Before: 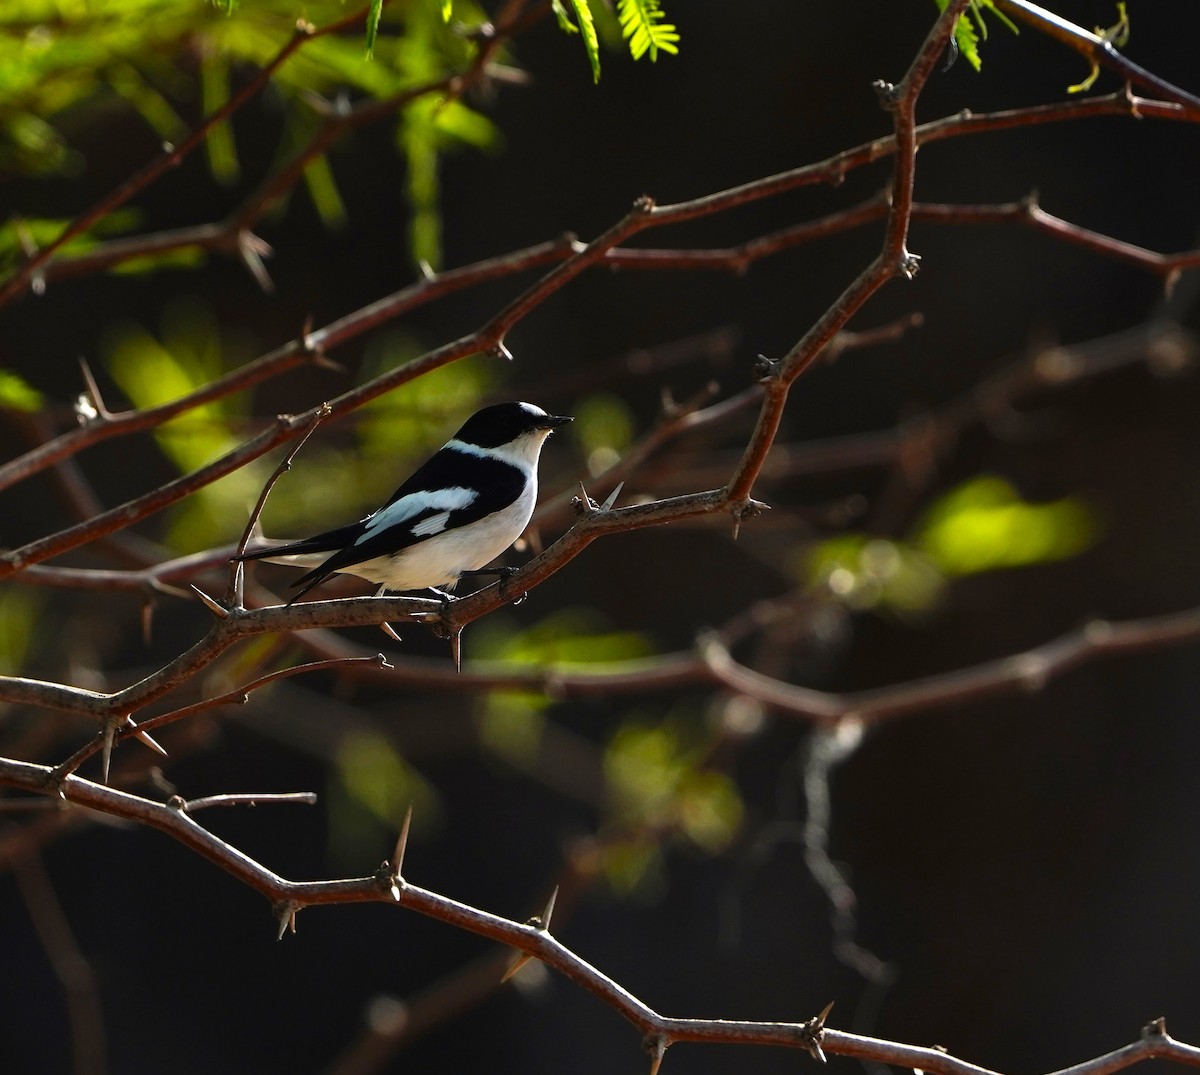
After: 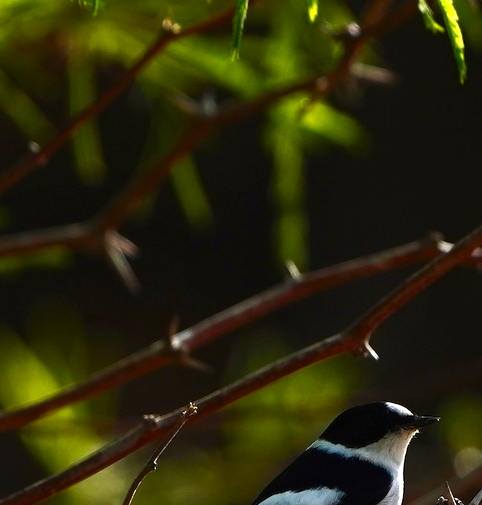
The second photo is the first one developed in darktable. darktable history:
exposure: exposure 0.202 EV, compensate highlight preservation false
crop and rotate: left 11.22%, top 0.069%, right 48.552%, bottom 52.896%
shadows and highlights: radius 334.86, shadows 64.28, highlights 6.42, compress 87.51%, highlights color adjustment 89.54%, soften with gaussian
tone curve: curves: ch0 [(0, 0) (0.536, 0.402) (1, 1)], color space Lab, independent channels, preserve colors none
